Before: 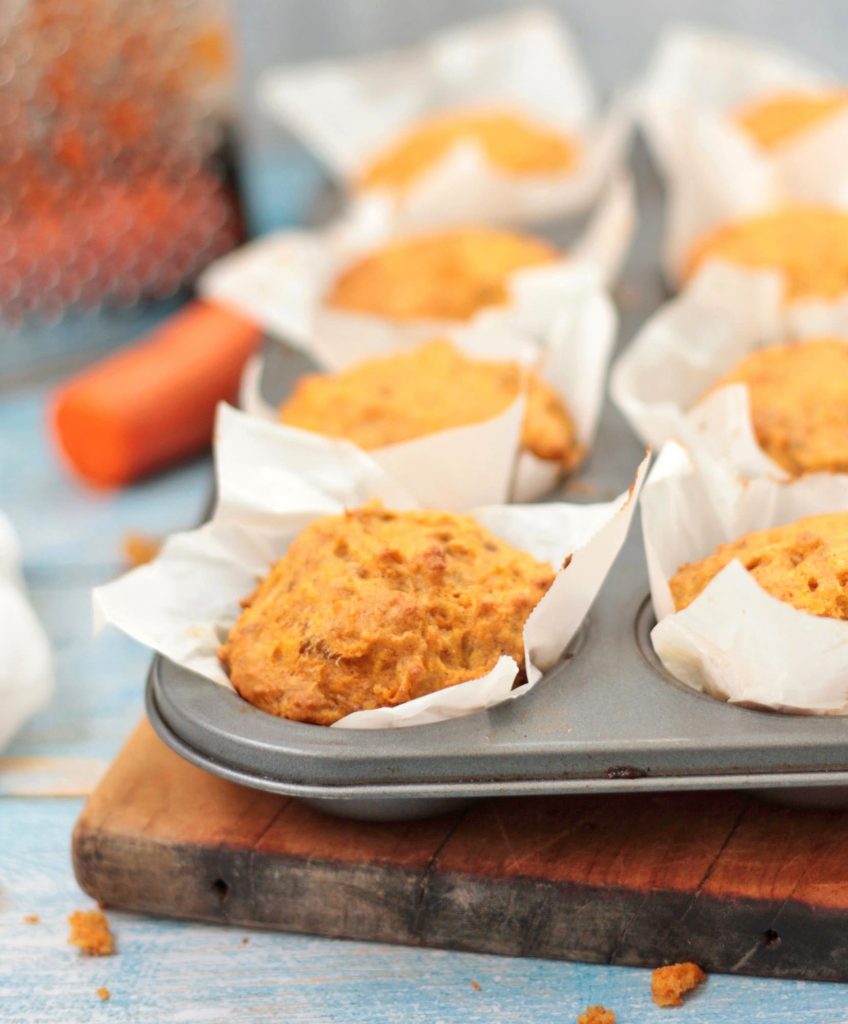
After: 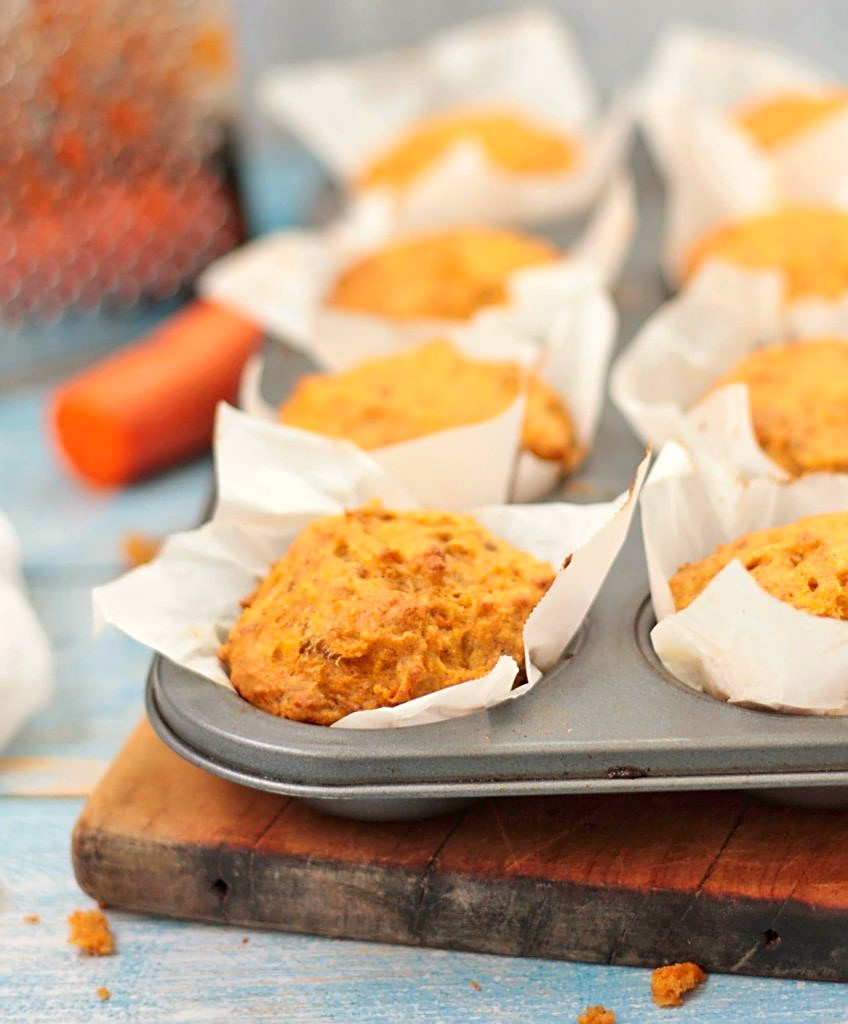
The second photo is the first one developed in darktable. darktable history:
sharpen: on, module defaults
tone equalizer: on, module defaults
color correction: highlights a* 0.742, highlights b* 2.82, saturation 1.09
